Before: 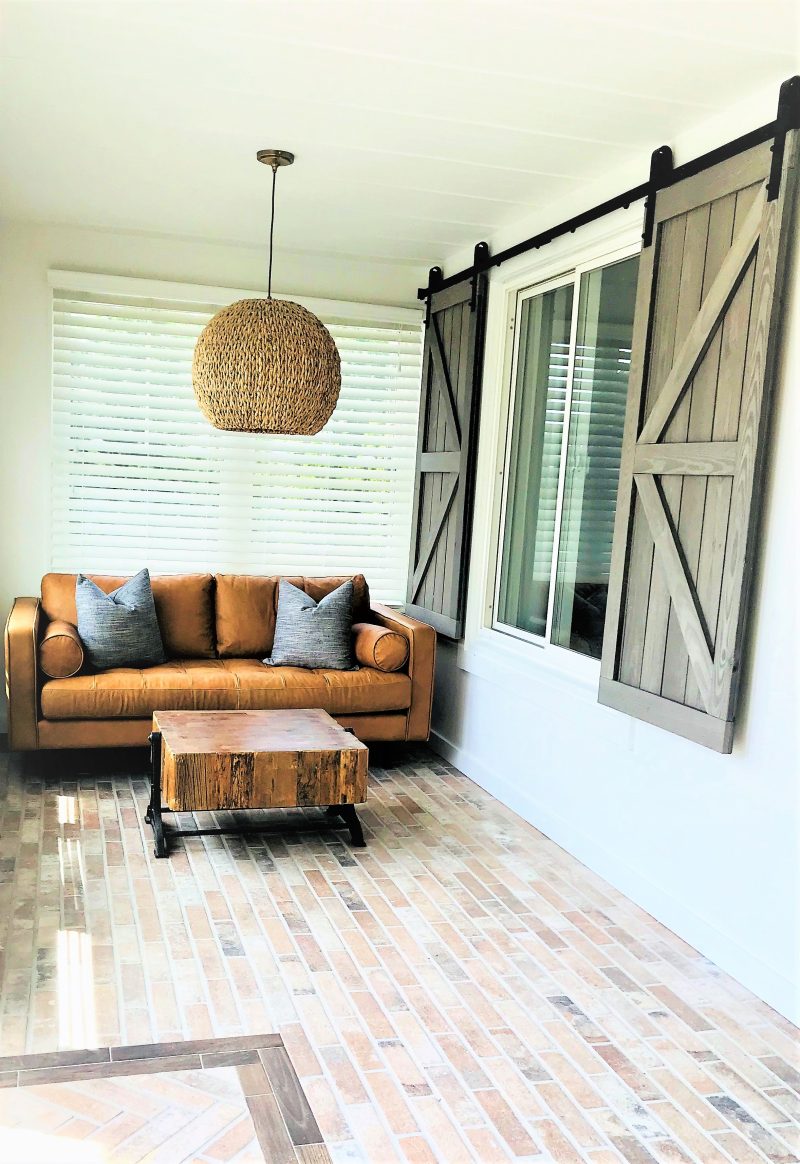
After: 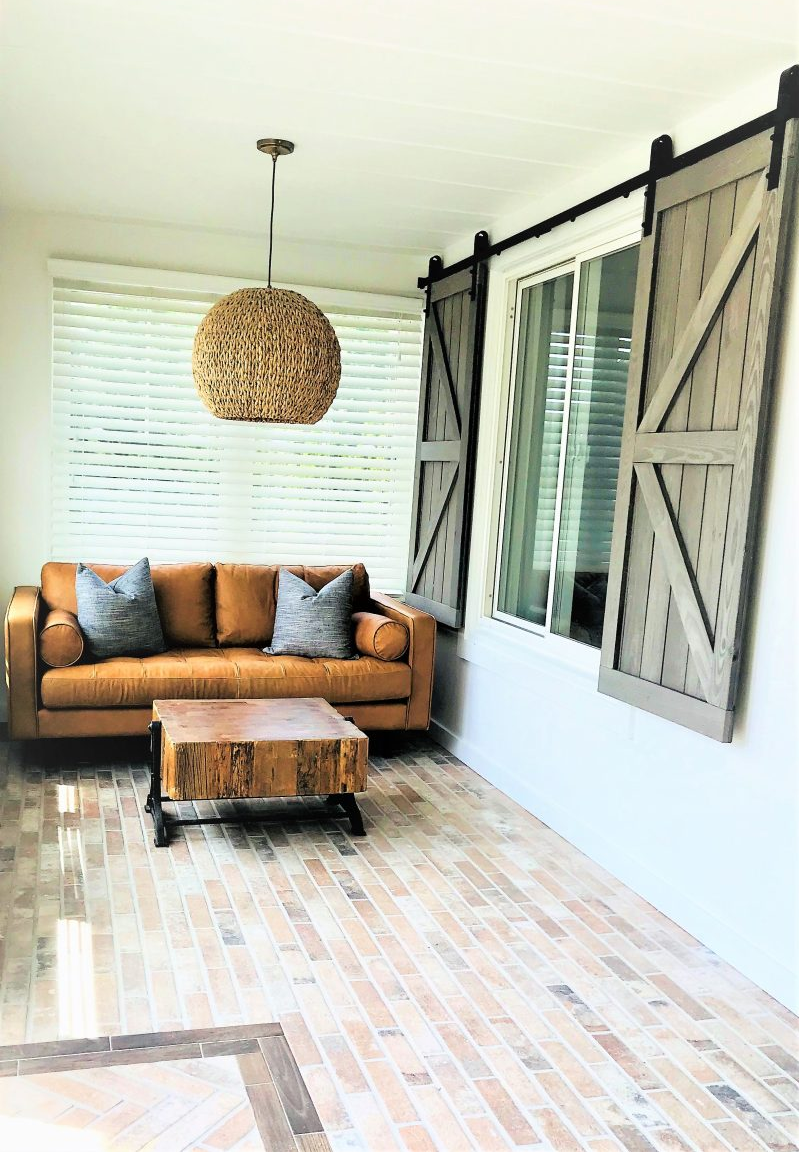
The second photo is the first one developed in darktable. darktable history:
crop: top 0.981%, right 0.108%
